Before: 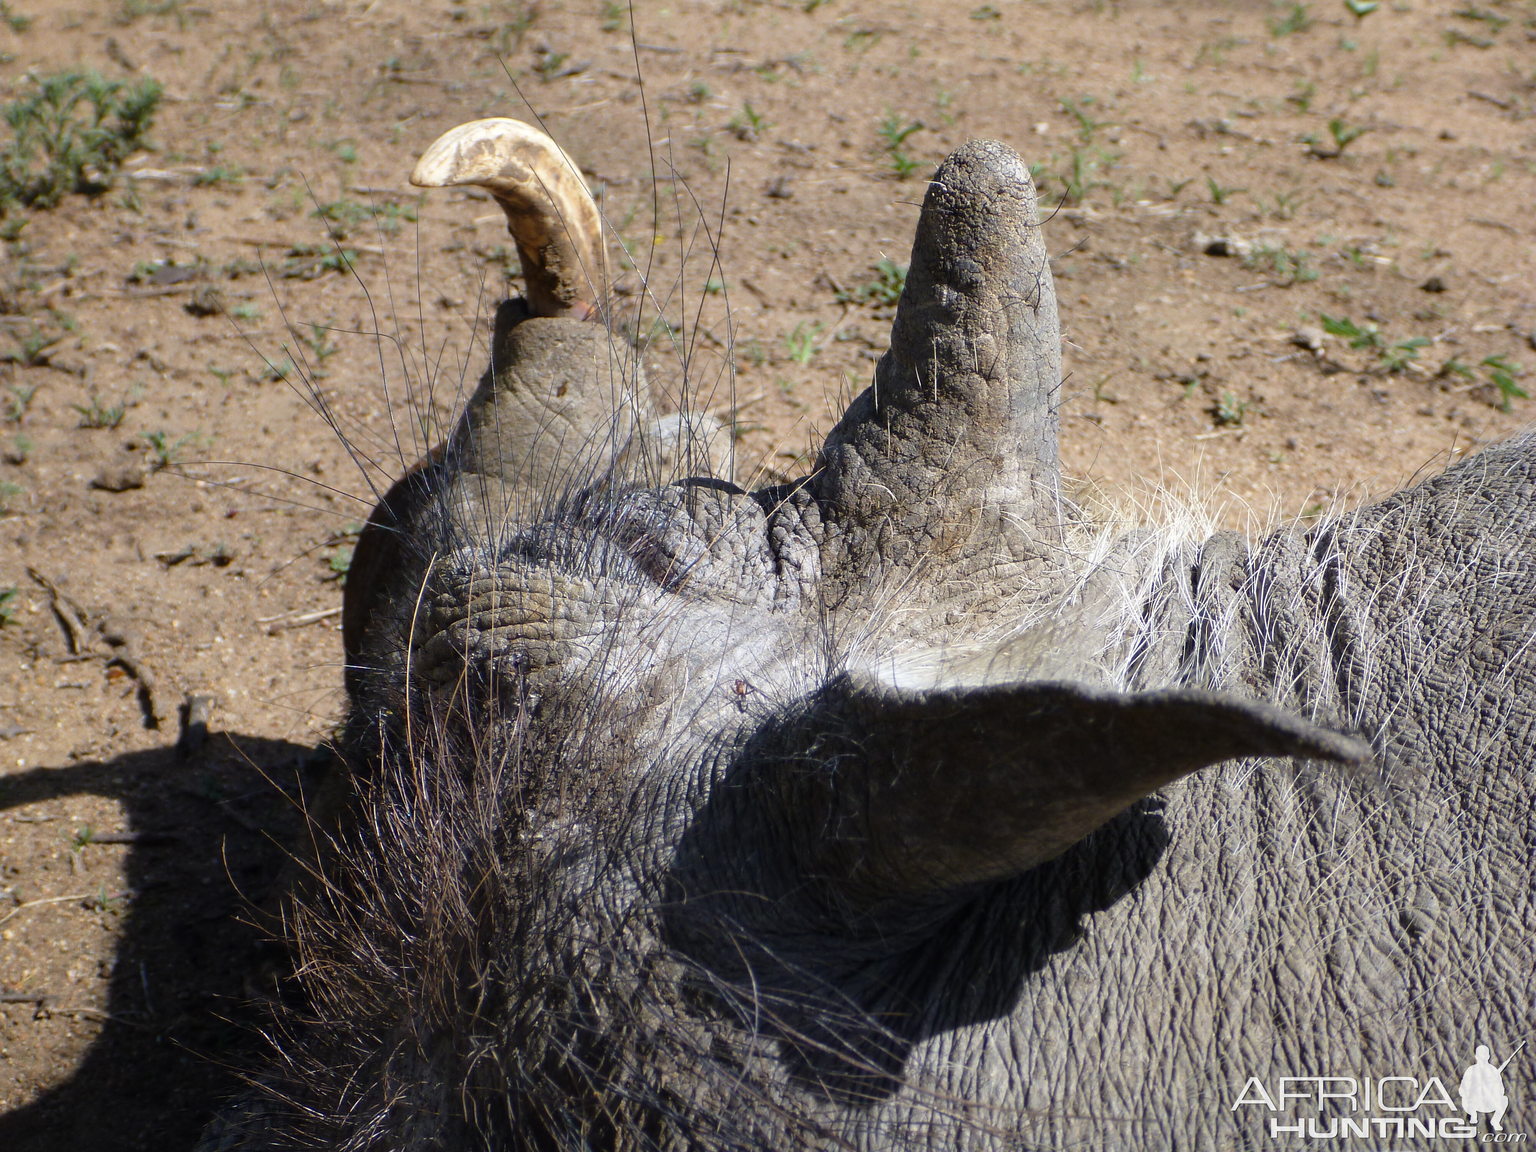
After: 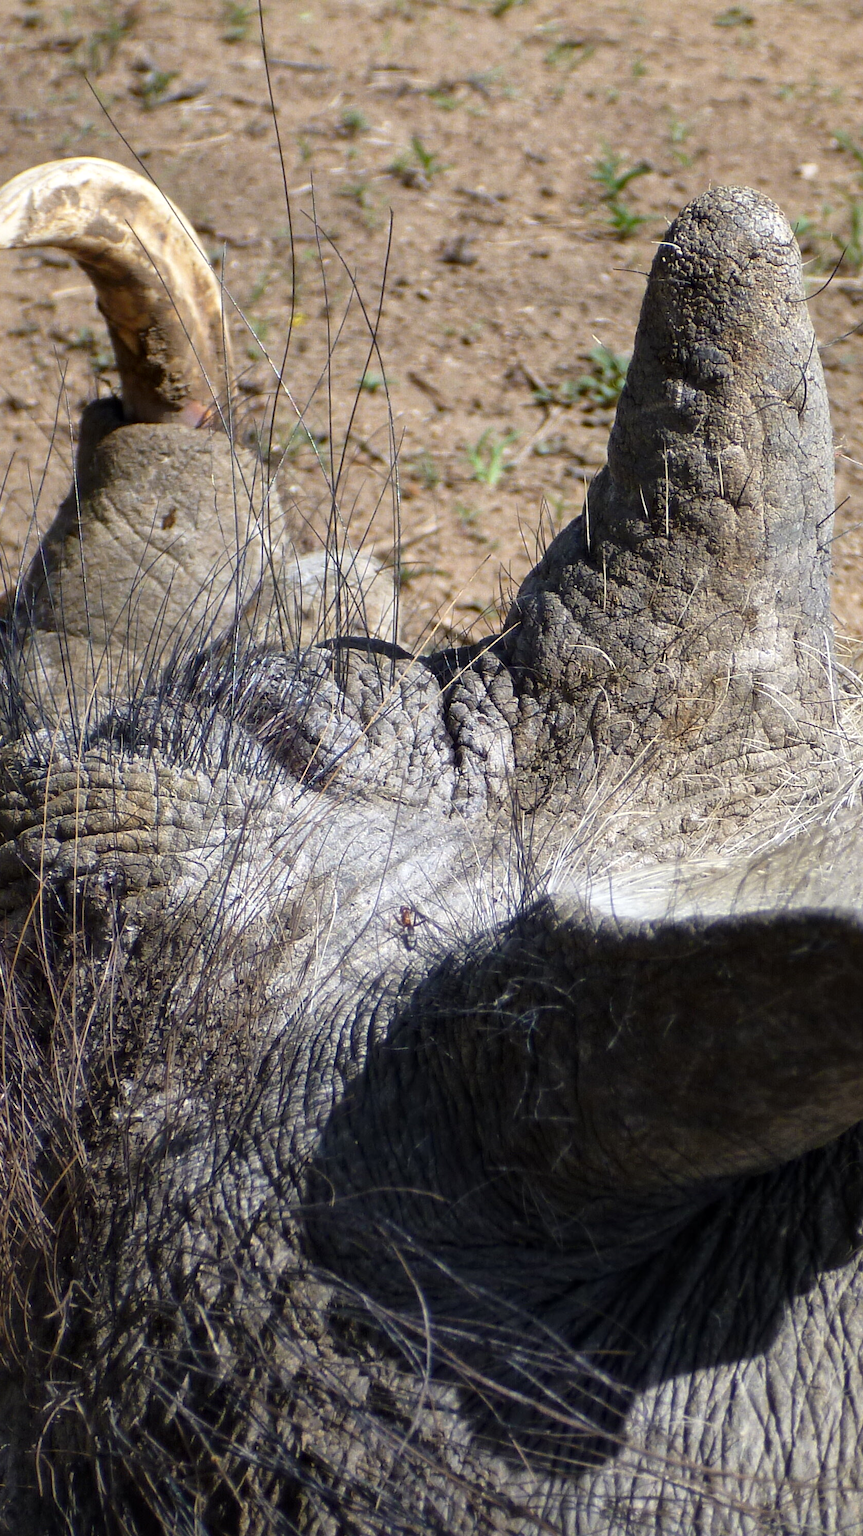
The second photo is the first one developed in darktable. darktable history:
crop: left 28.367%, right 29.44%
local contrast: mode bilateral grid, contrast 19, coarseness 50, detail 132%, midtone range 0.2
